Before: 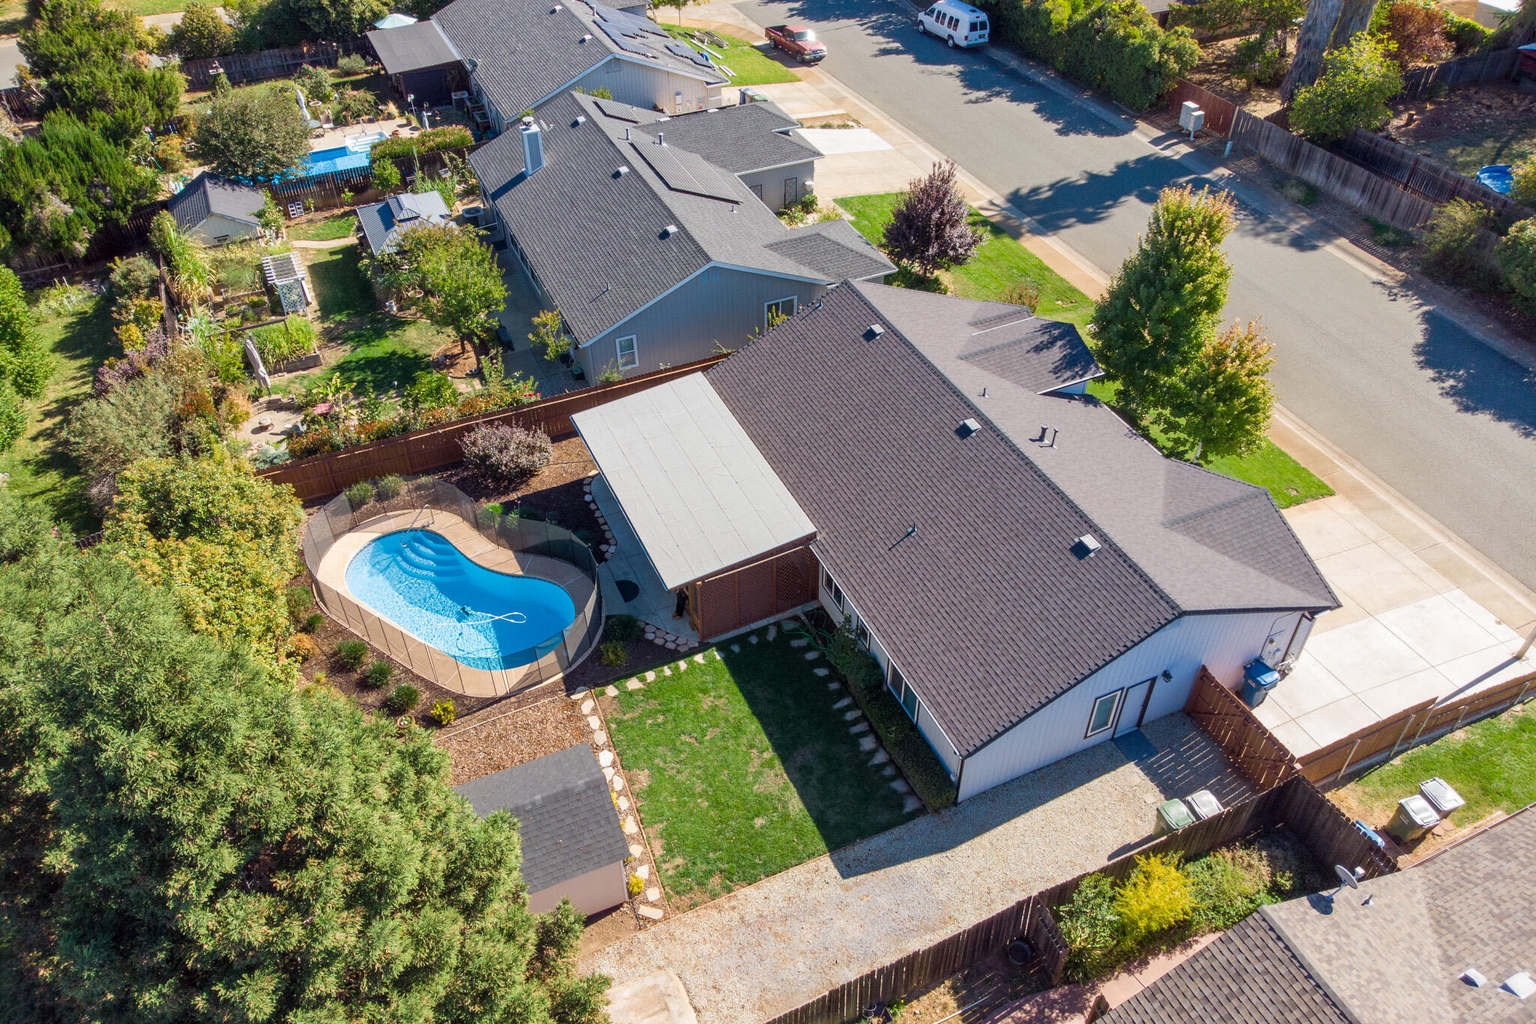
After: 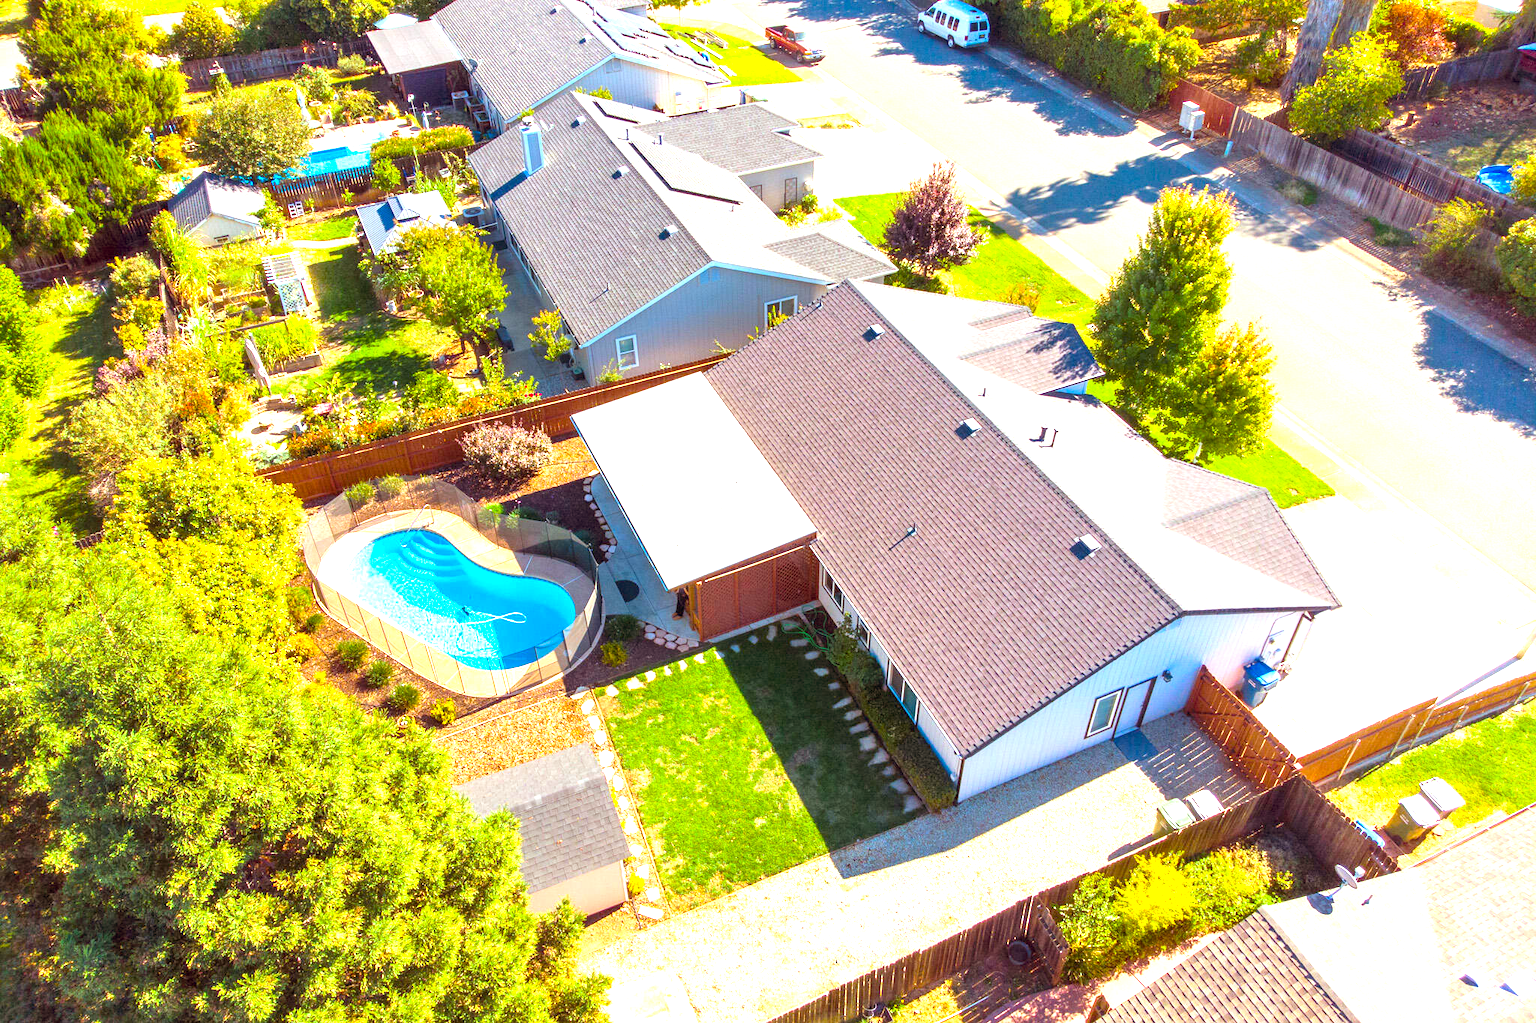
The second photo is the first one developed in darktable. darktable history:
color correction: highlights b* 0.011
color balance rgb: power › luminance 9.877%, power › chroma 2.813%, power › hue 57.04°, perceptual saturation grading › global saturation 29.612%, global vibrance 20%
exposure: black level correction 0, exposure 1.468 EV, compensate highlight preservation false
